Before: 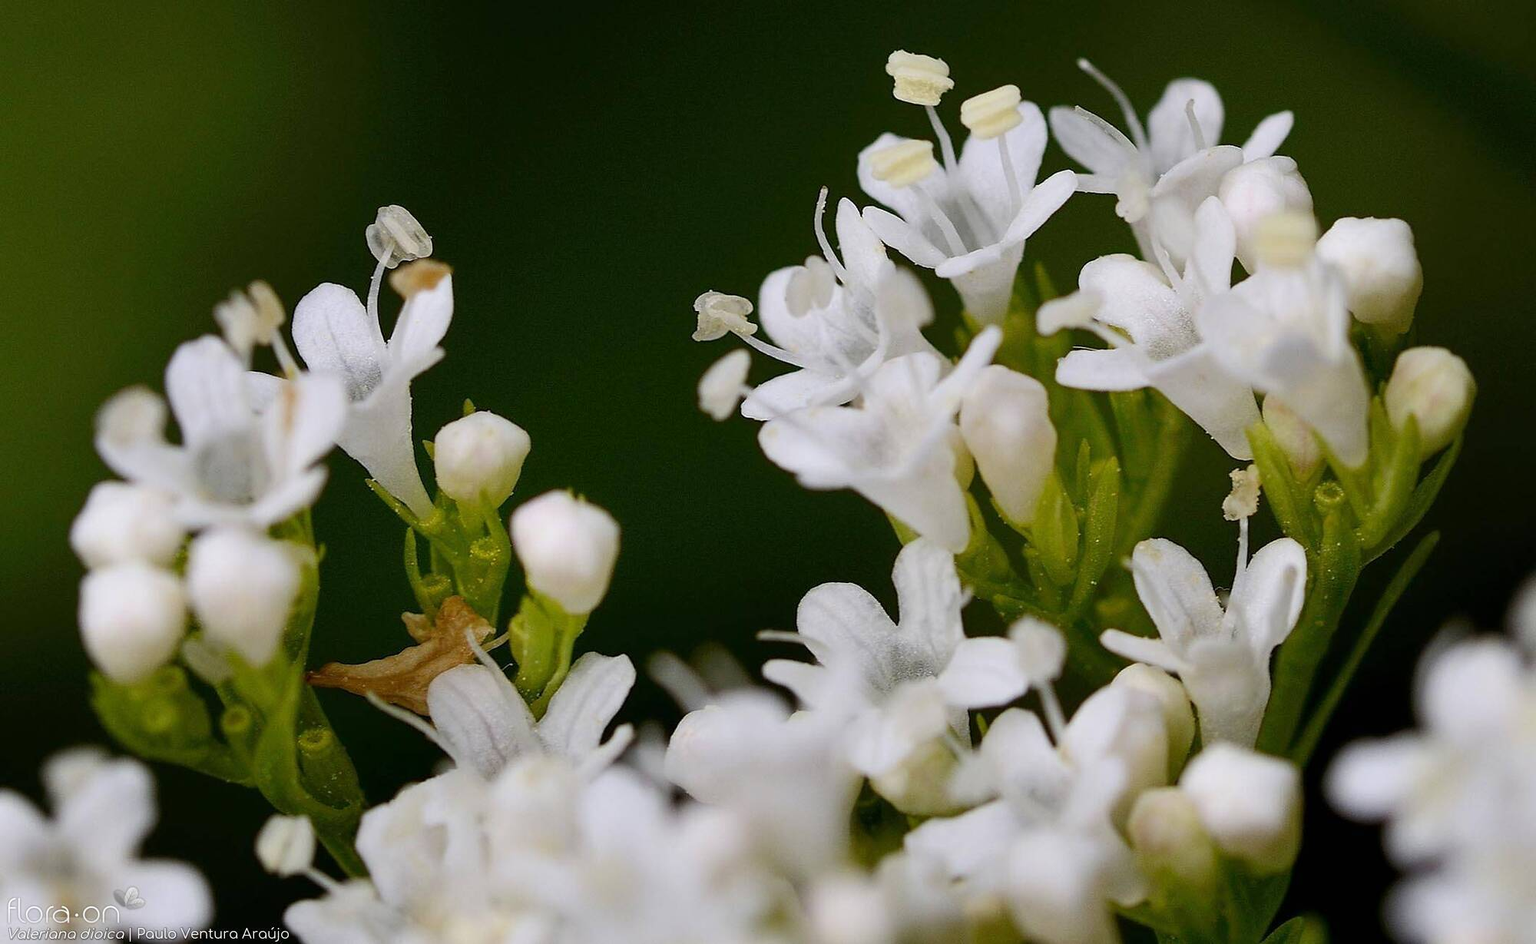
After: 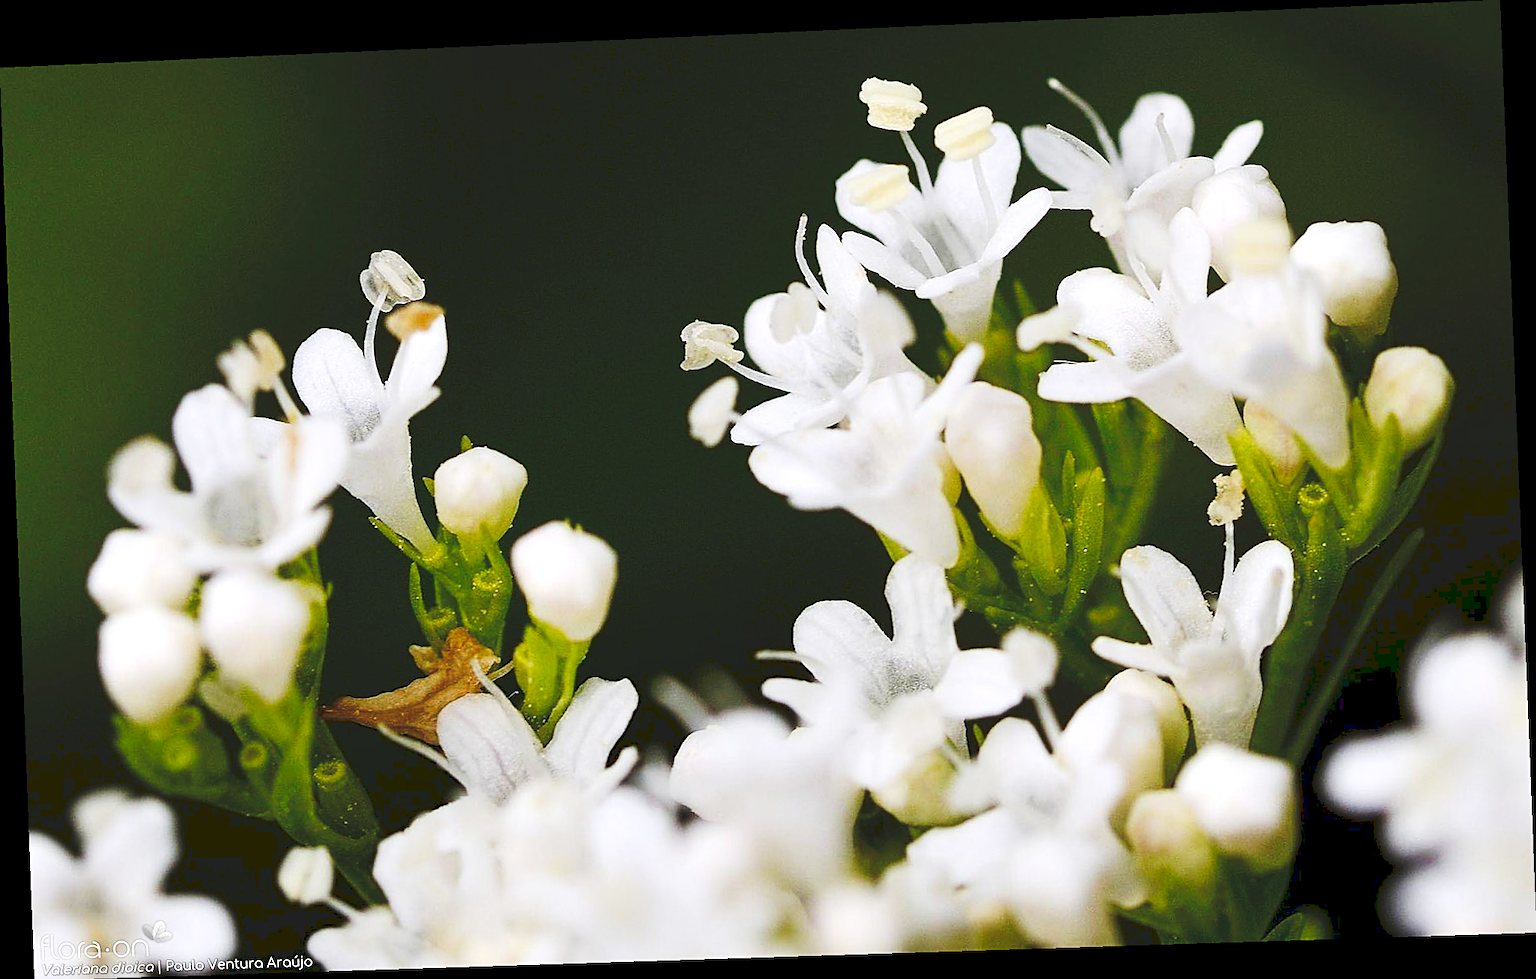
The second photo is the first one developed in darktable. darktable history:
exposure: black level correction 0.001, exposure 0.5 EV, compensate exposure bias true, compensate highlight preservation false
sharpen: on, module defaults
rotate and perspective: rotation -2.22°, lens shift (horizontal) -0.022, automatic cropping off
tone curve: curves: ch0 [(0, 0) (0.003, 0.117) (0.011, 0.118) (0.025, 0.123) (0.044, 0.13) (0.069, 0.137) (0.1, 0.149) (0.136, 0.157) (0.177, 0.184) (0.224, 0.217) (0.277, 0.257) (0.335, 0.324) (0.399, 0.406) (0.468, 0.511) (0.543, 0.609) (0.623, 0.712) (0.709, 0.8) (0.801, 0.877) (0.898, 0.938) (1, 1)], preserve colors none
